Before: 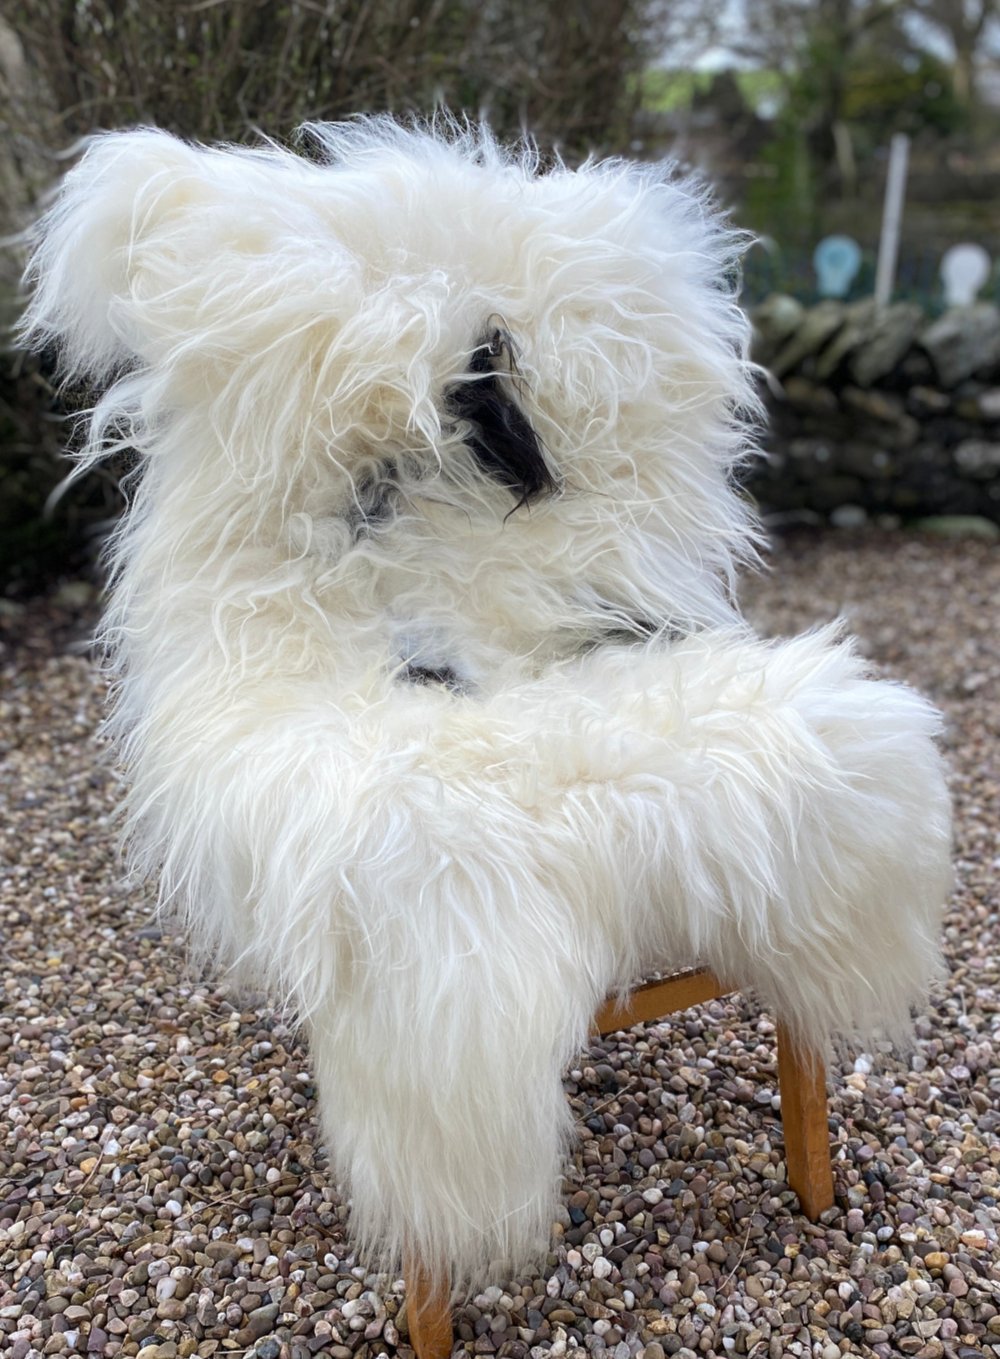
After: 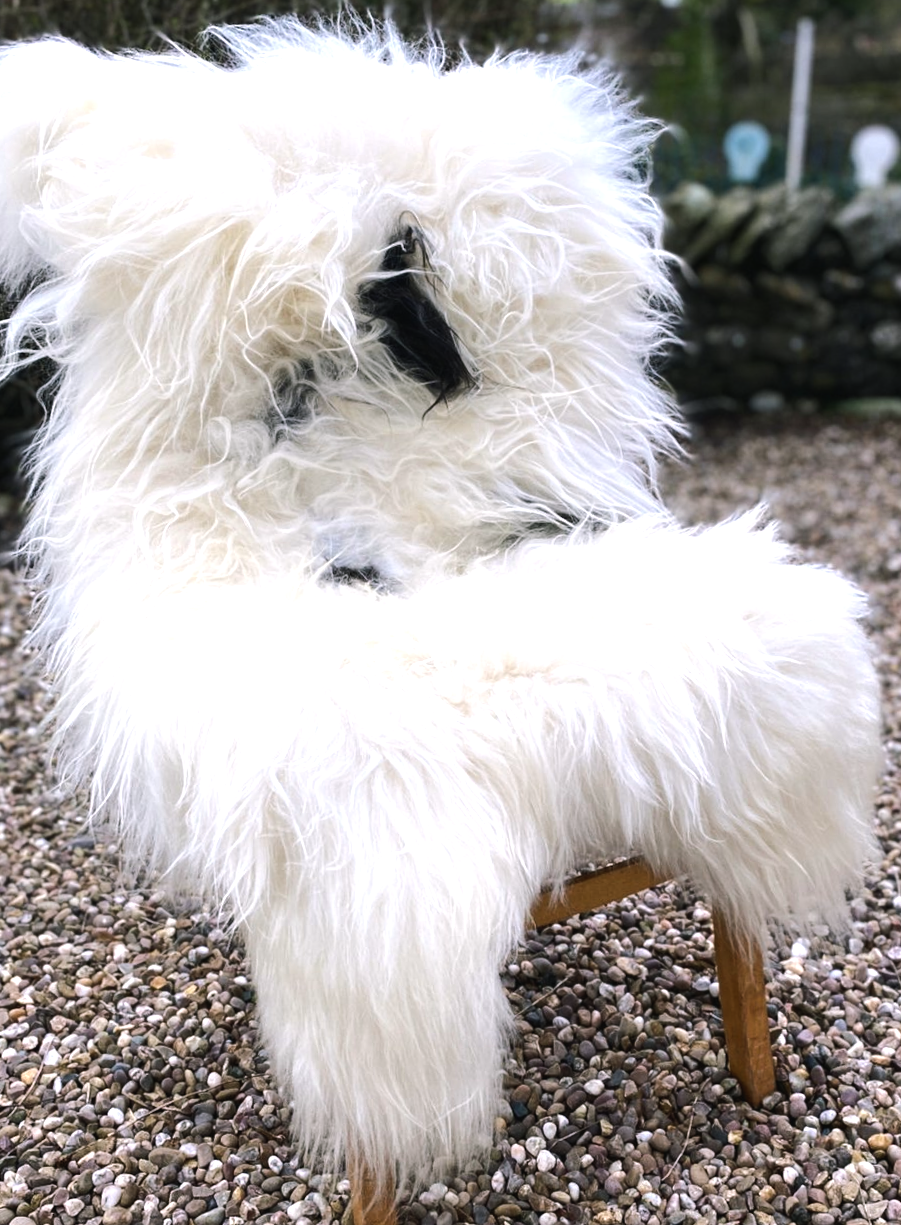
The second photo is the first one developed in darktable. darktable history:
crop and rotate: angle 1.96°, left 5.673%, top 5.673%
color balance rgb: shadows lift › chroma 2%, shadows lift › hue 135.47°, highlights gain › chroma 2%, highlights gain › hue 291.01°, global offset › luminance 0.5%, perceptual saturation grading › global saturation -10.8%, perceptual saturation grading › highlights -26.83%, perceptual saturation grading › shadows 21.25%, perceptual brilliance grading › highlights 17.77%, perceptual brilliance grading › mid-tones 31.71%, perceptual brilliance grading › shadows -31.01%, global vibrance 24.91%
